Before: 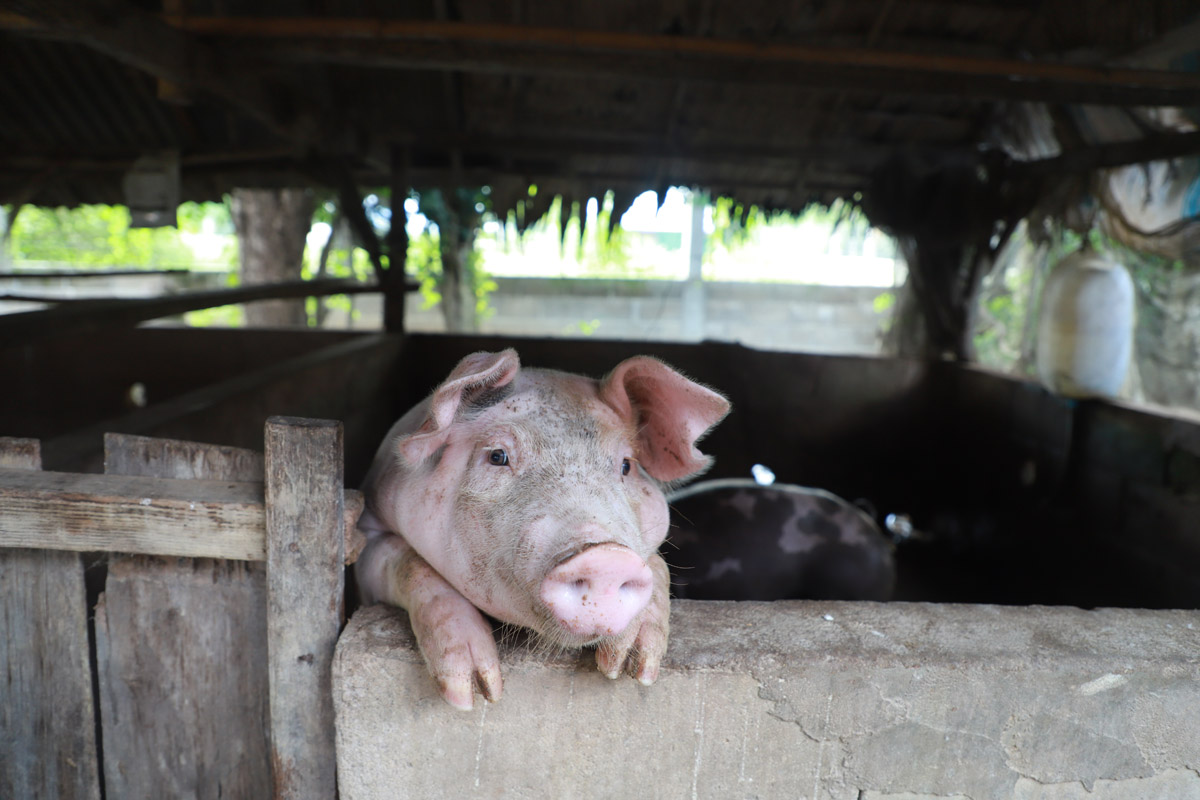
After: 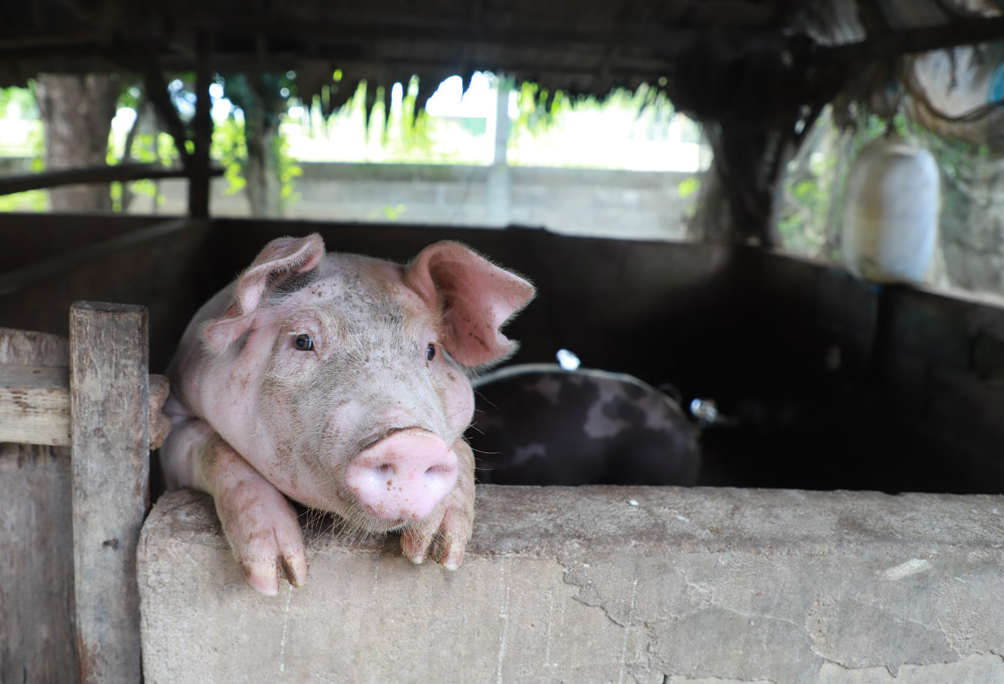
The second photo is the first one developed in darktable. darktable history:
crop: left 16.291%, top 14.498%
